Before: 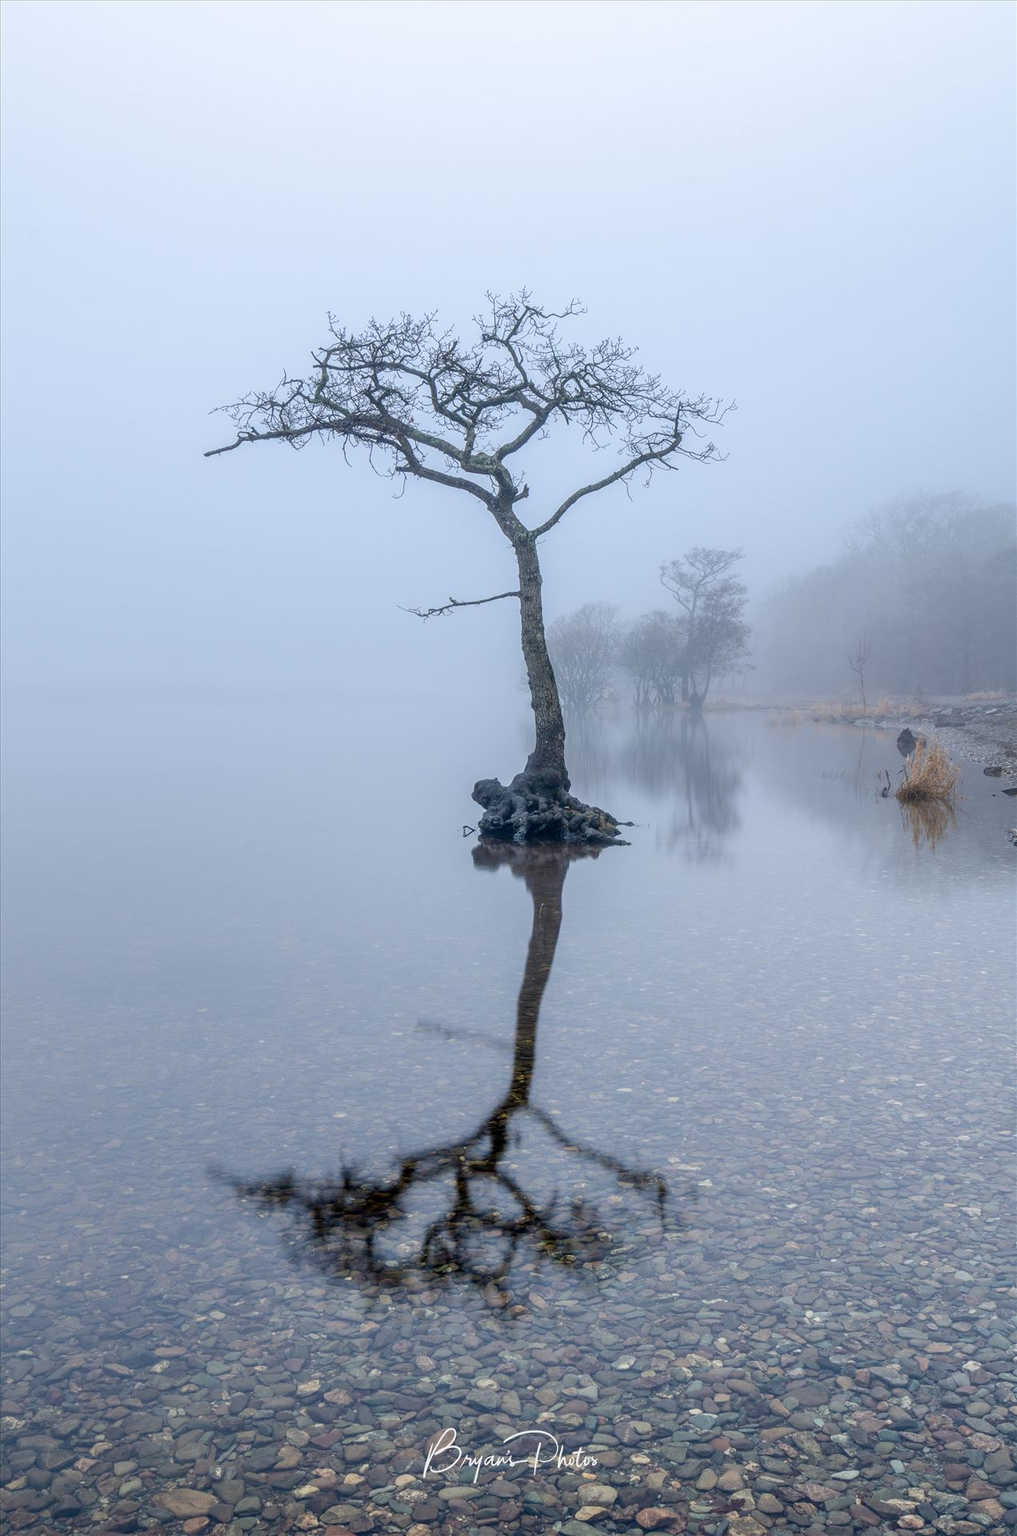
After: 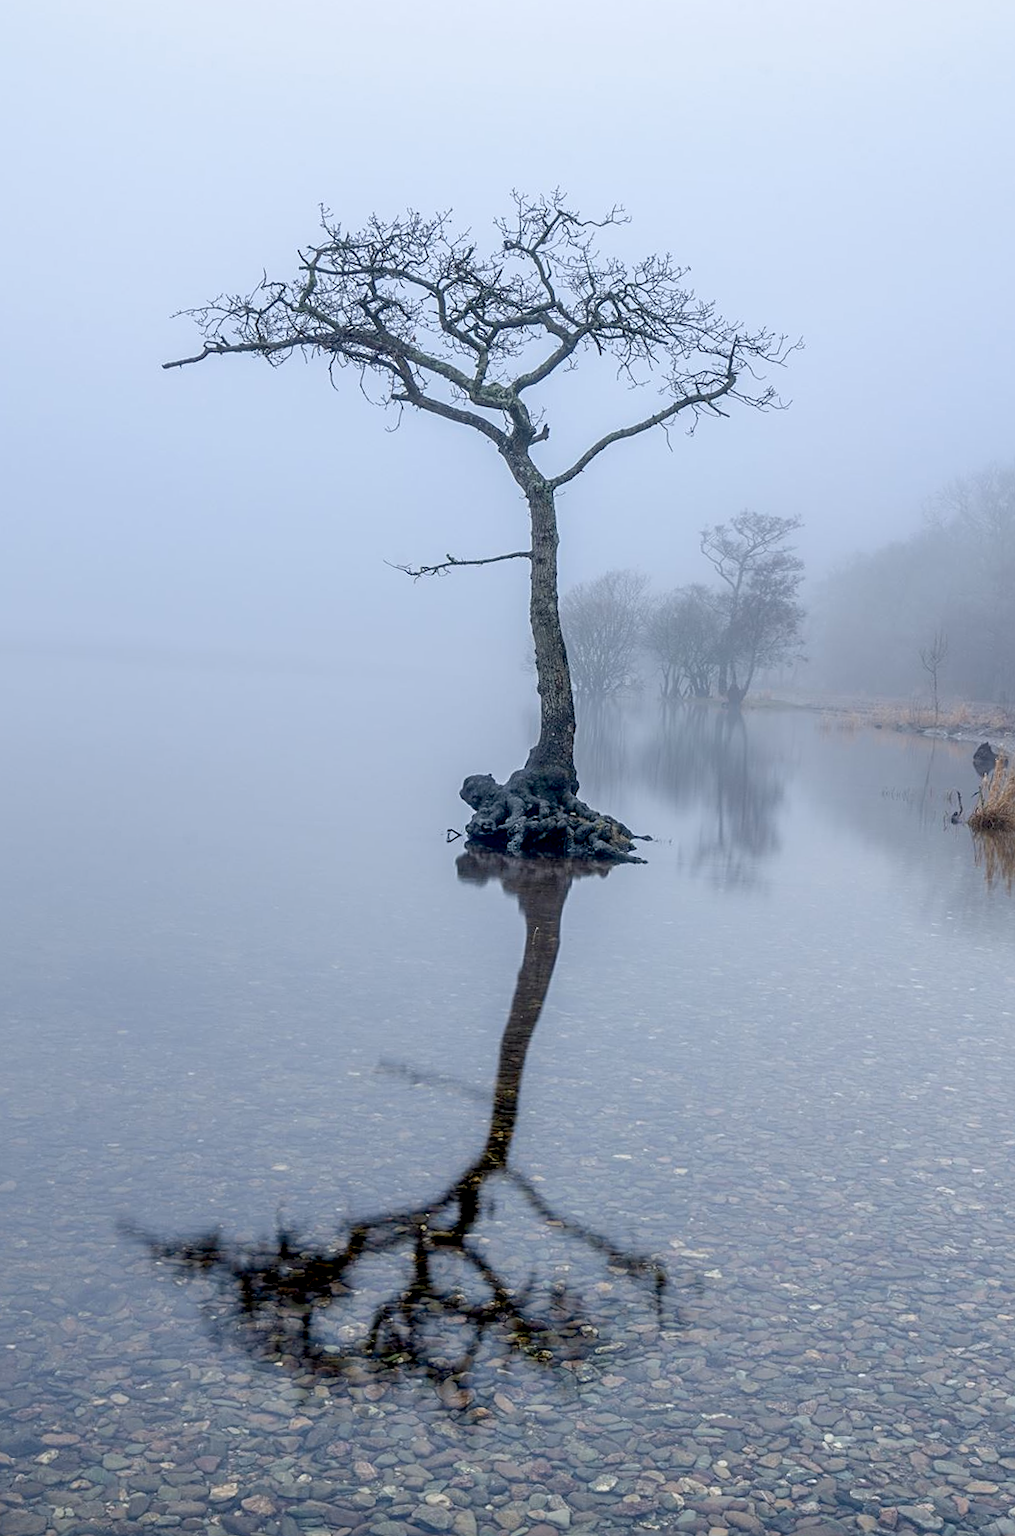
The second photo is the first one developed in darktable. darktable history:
crop and rotate: angle -3.27°, left 5.082%, top 5.199%, right 4.636%, bottom 4.421%
sharpen: radius 2.485, amount 0.333
exposure: black level correction 0.011, compensate highlight preservation false
